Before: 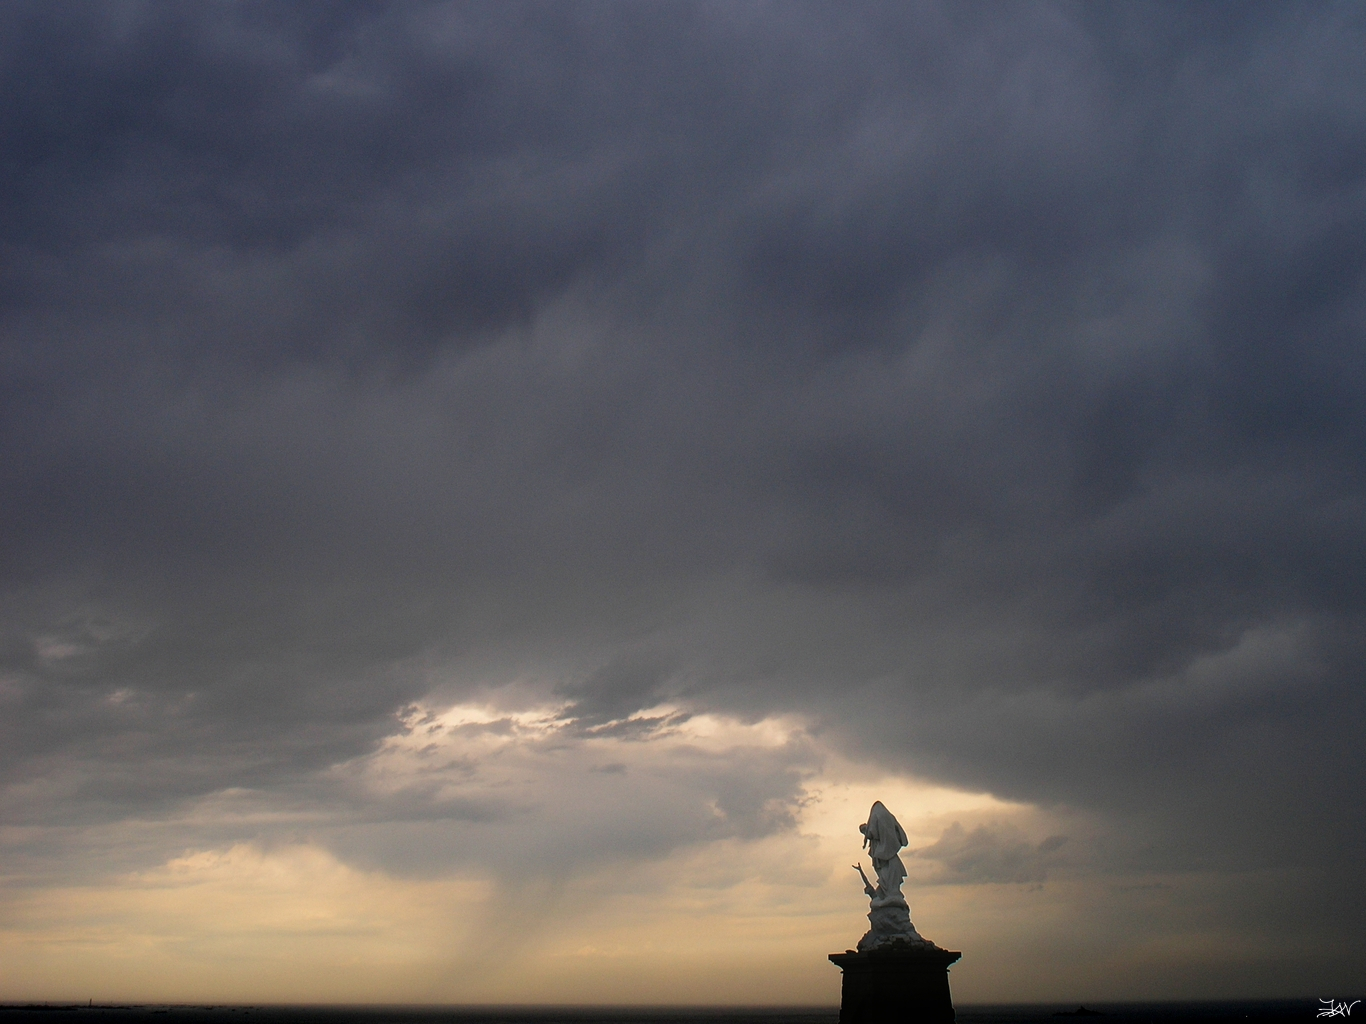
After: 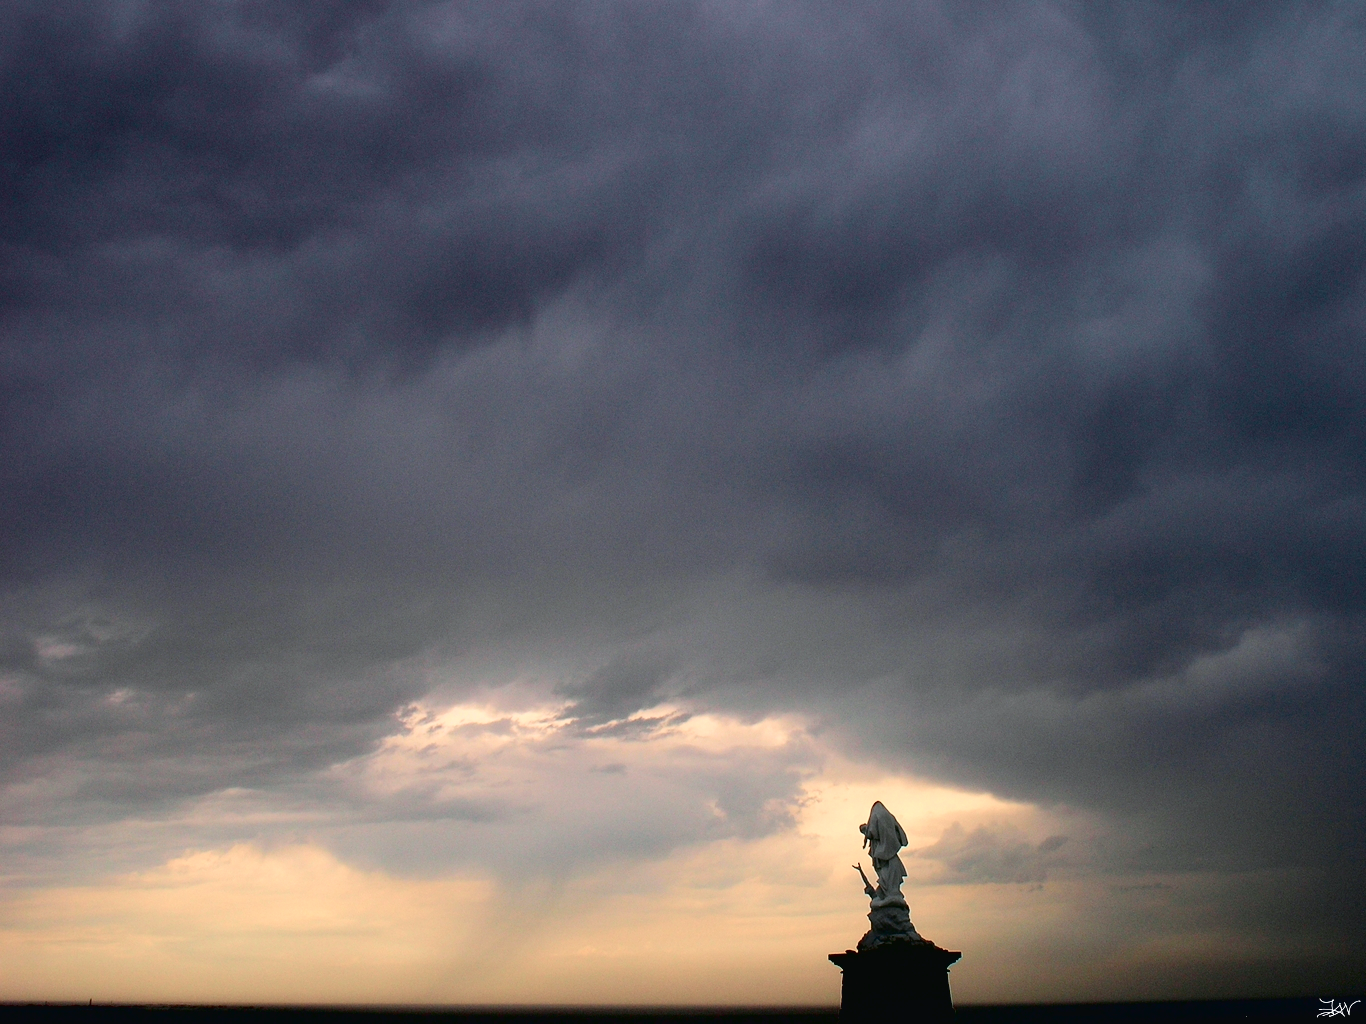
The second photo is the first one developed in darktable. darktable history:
tone curve: curves: ch0 [(0, 0.023) (0.087, 0.065) (0.184, 0.168) (0.45, 0.54) (0.57, 0.683) (0.722, 0.825) (0.877, 0.948) (1, 1)]; ch1 [(0, 0) (0.388, 0.369) (0.44, 0.44) (0.489, 0.481) (0.534, 0.551) (0.657, 0.659) (1, 1)]; ch2 [(0, 0) (0.353, 0.317) (0.408, 0.427) (0.472, 0.46) (0.5, 0.496) (0.537, 0.539) (0.576, 0.592) (0.625, 0.631) (1, 1)], color space Lab, independent channels, preserve colors none
exposure: black level correction 0.012, compensate highlight preservation false
